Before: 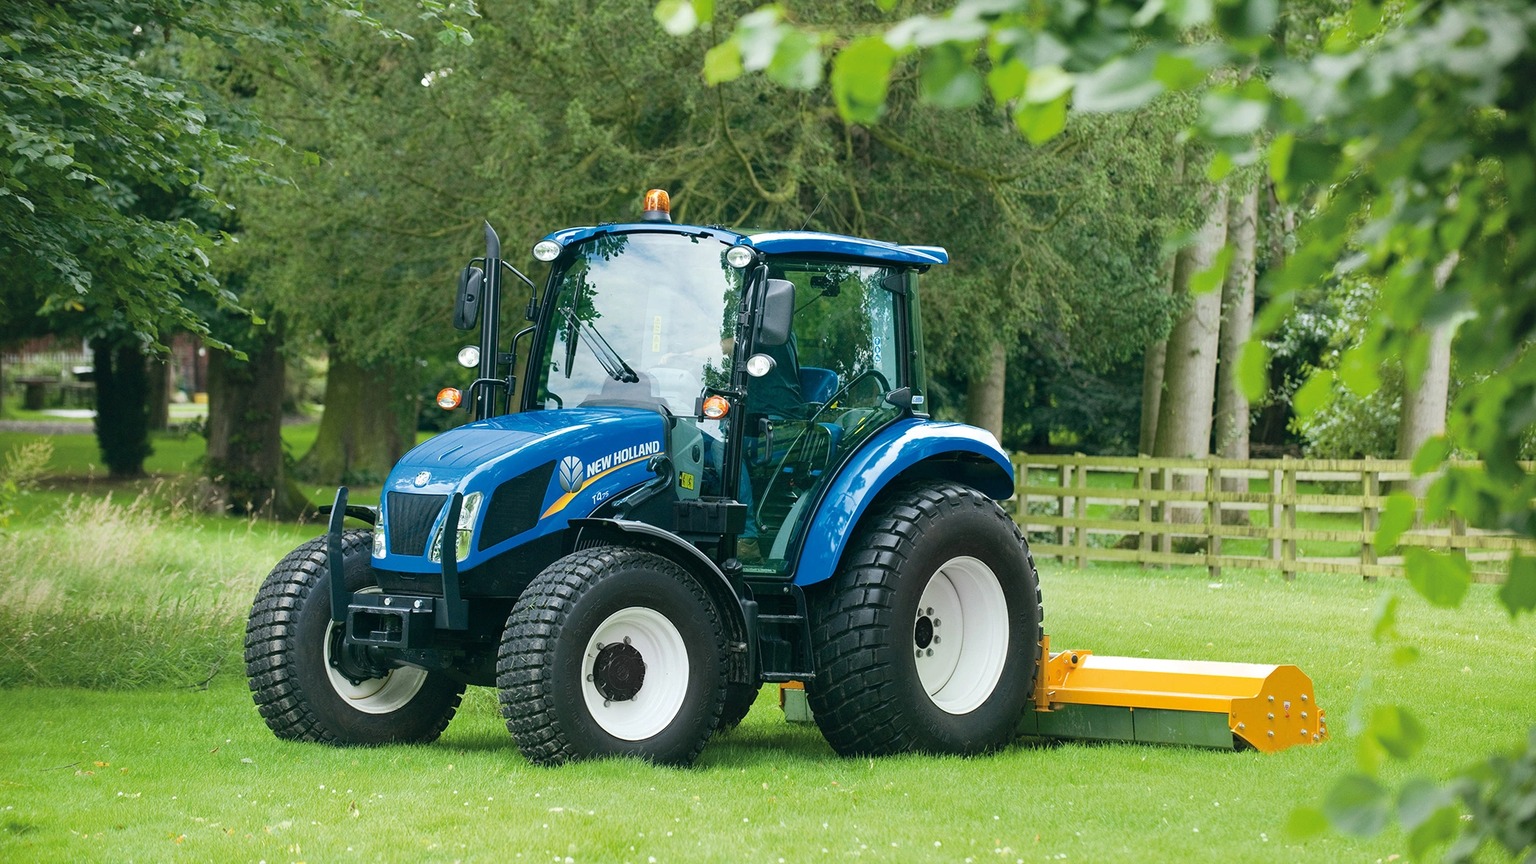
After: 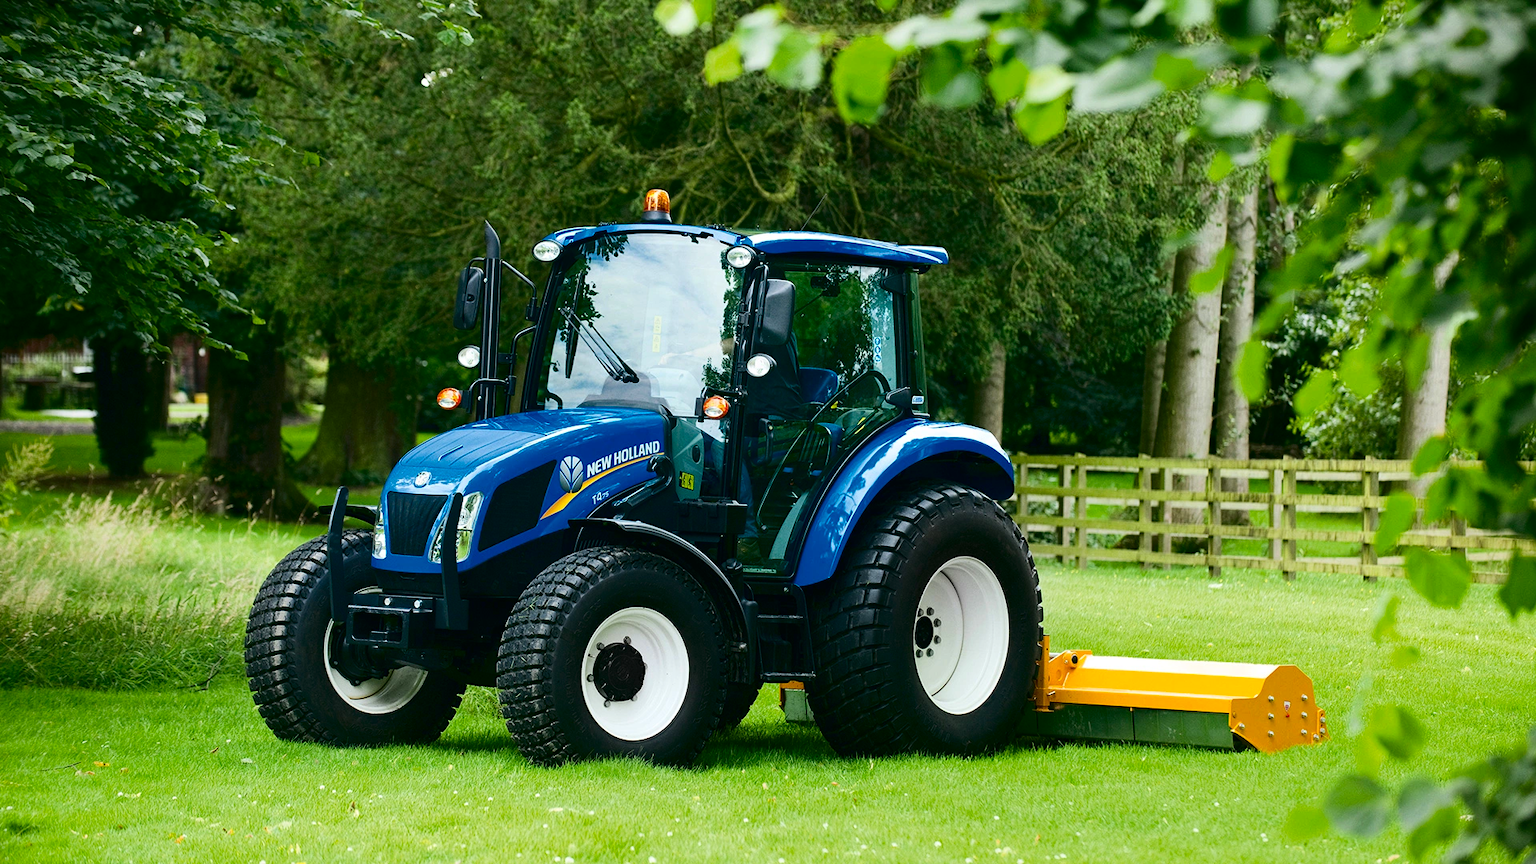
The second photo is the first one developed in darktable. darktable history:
contrast brightness saturation: contrast 0.223, brightness -0.19, saturation 0.244
